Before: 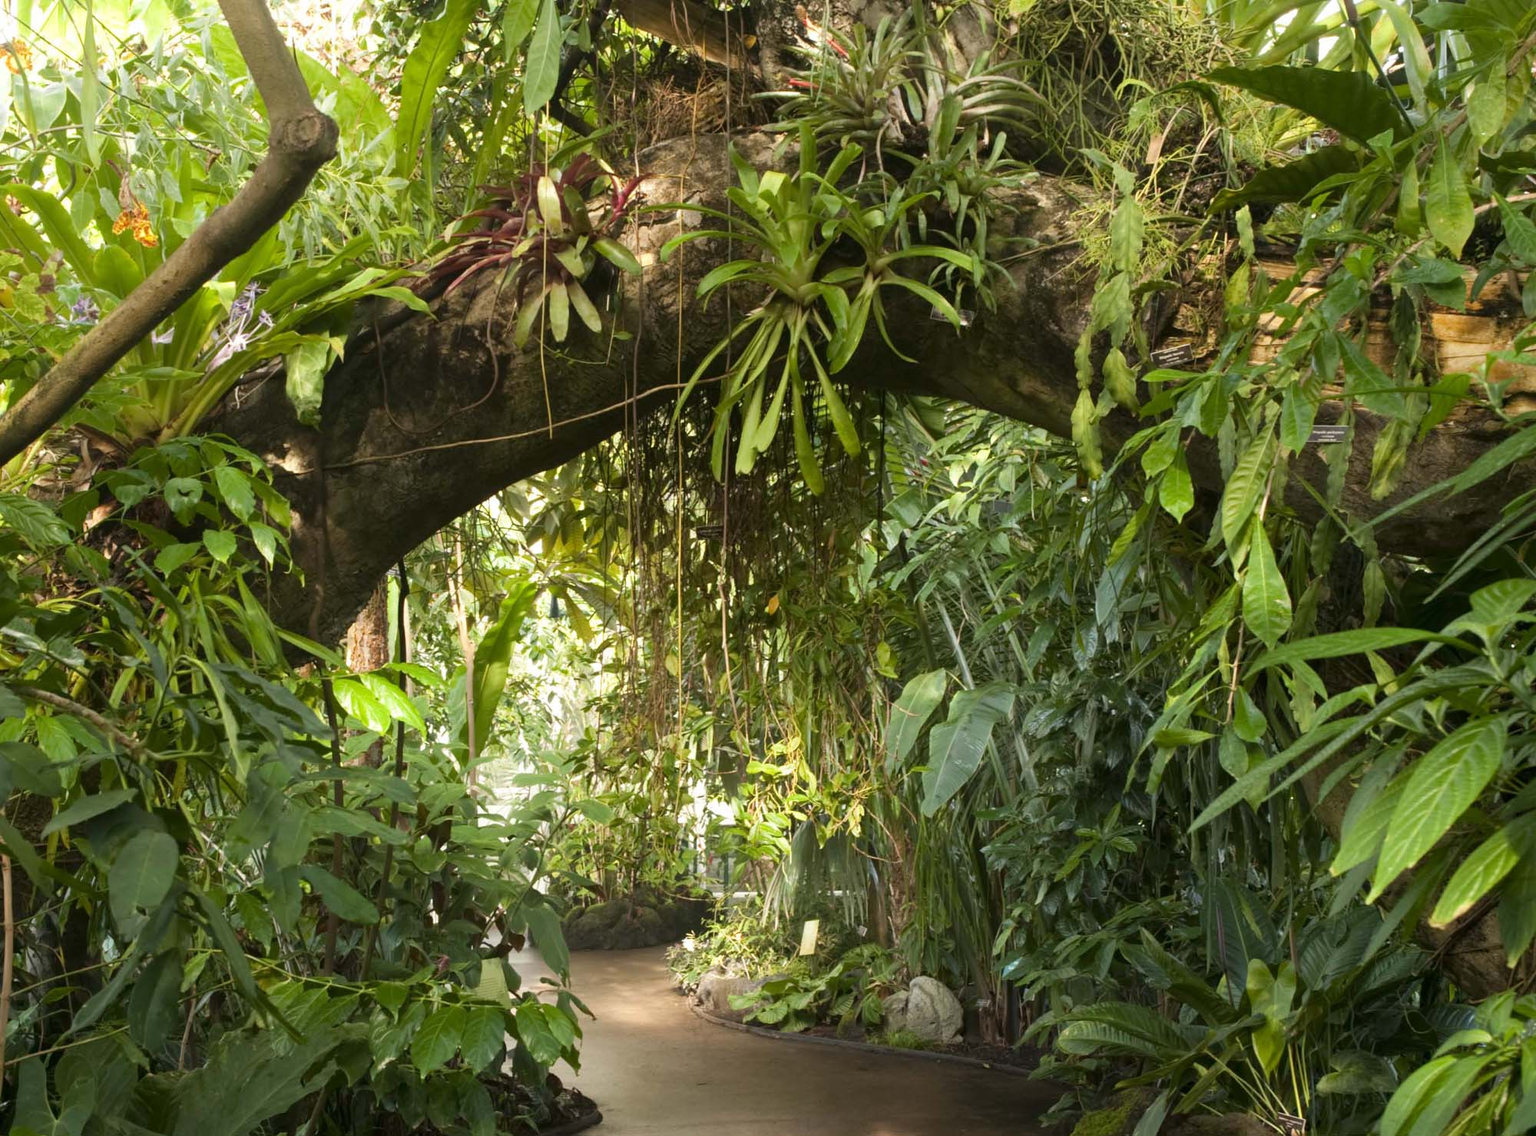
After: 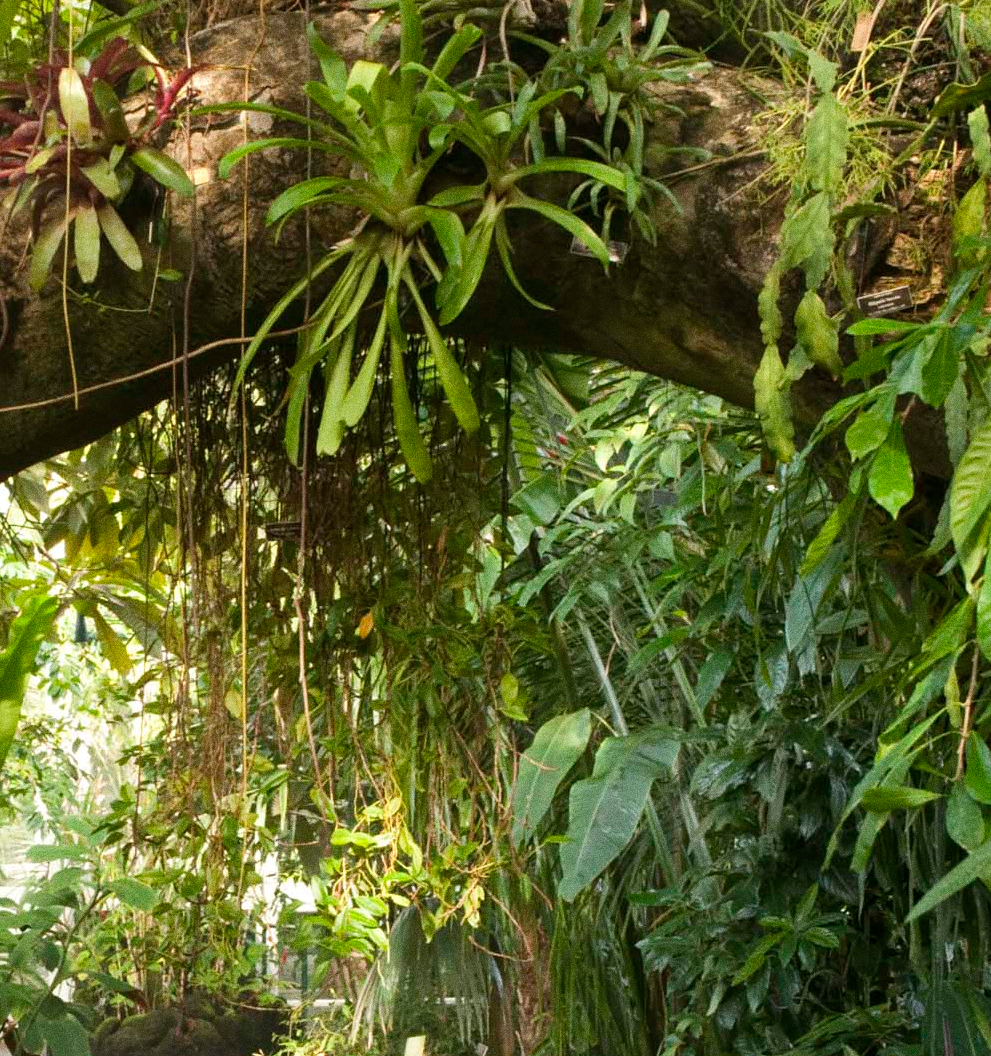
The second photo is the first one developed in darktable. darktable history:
tone equalizer: on, module defaults
crop: left 32.075%, top 10.976%, right 18.355%, bottom 17.596%
grain: coarseness 0.09 ISO, strength 40%
